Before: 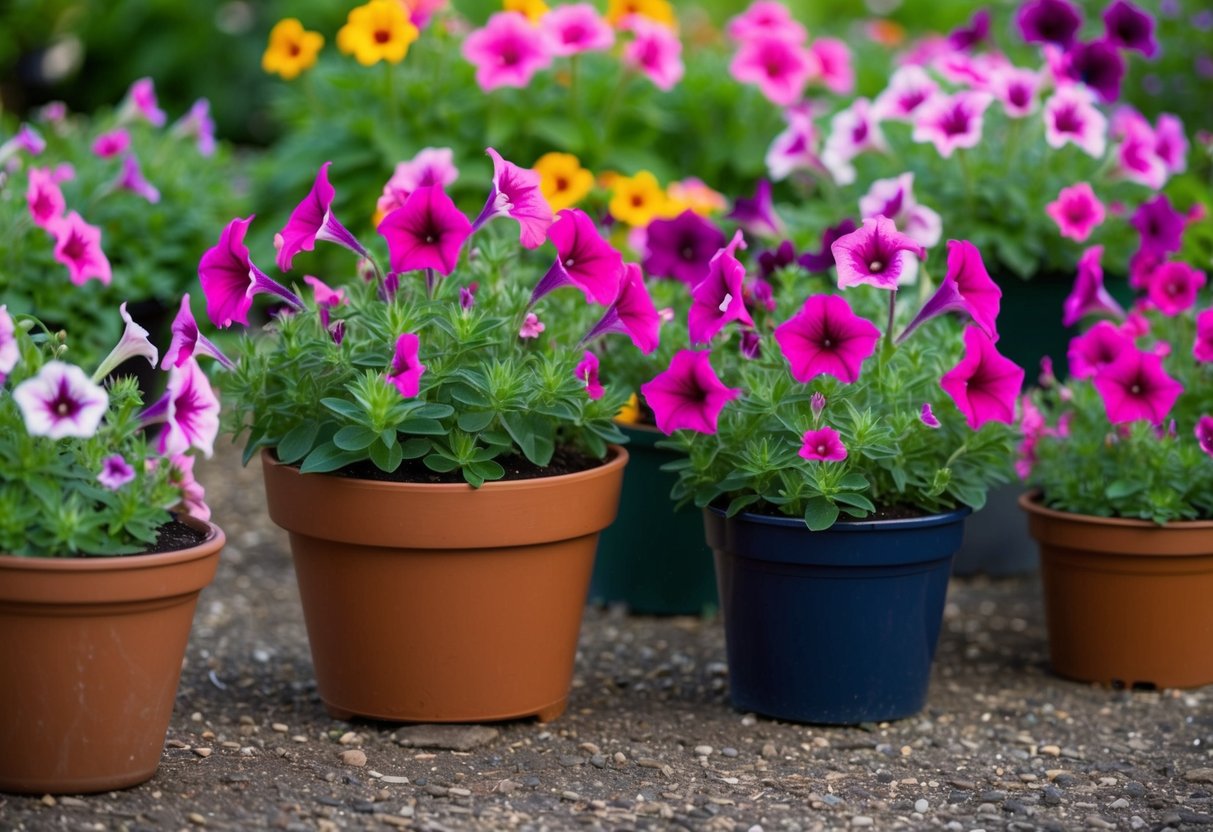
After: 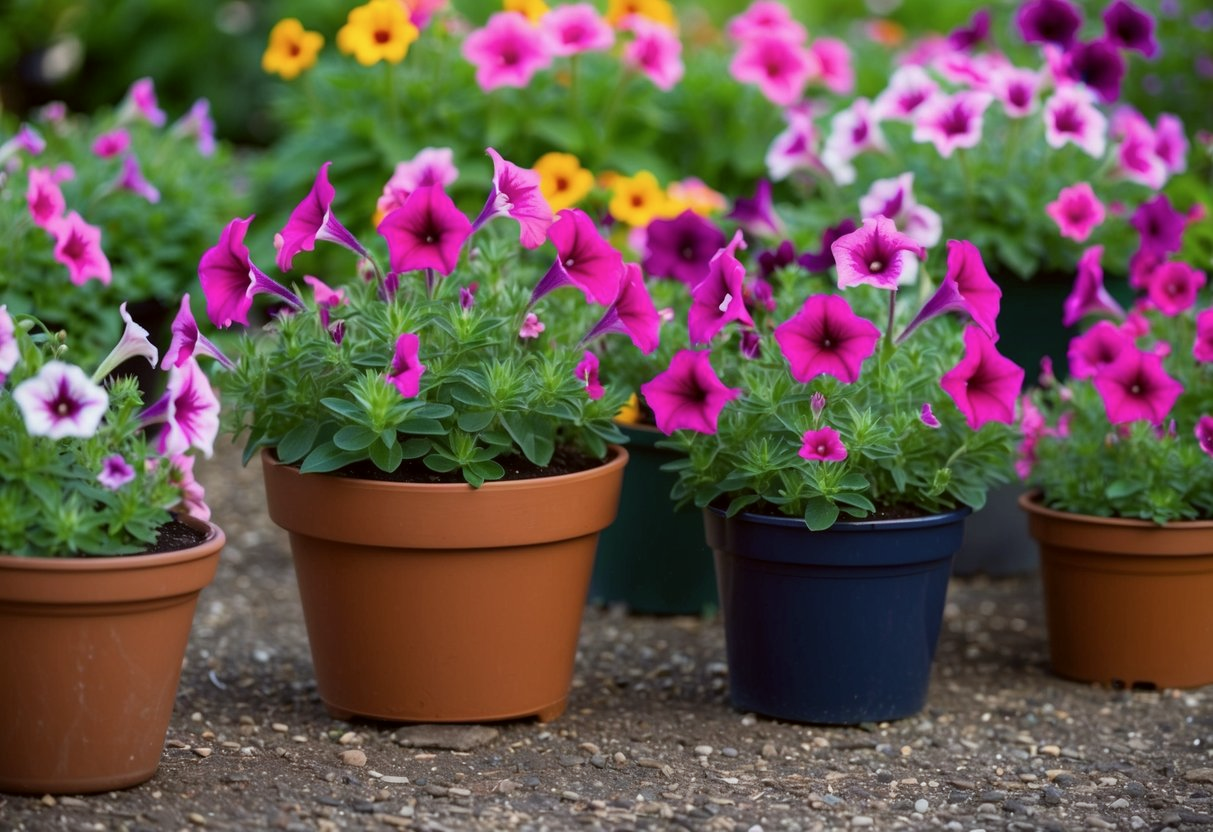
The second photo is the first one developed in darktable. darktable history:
color correction: highlights a* -2.73, highlights b* -2.09, shadows a* 2.41, shadows b* 2.73
contrast brightness saturation: saturation -0.05
